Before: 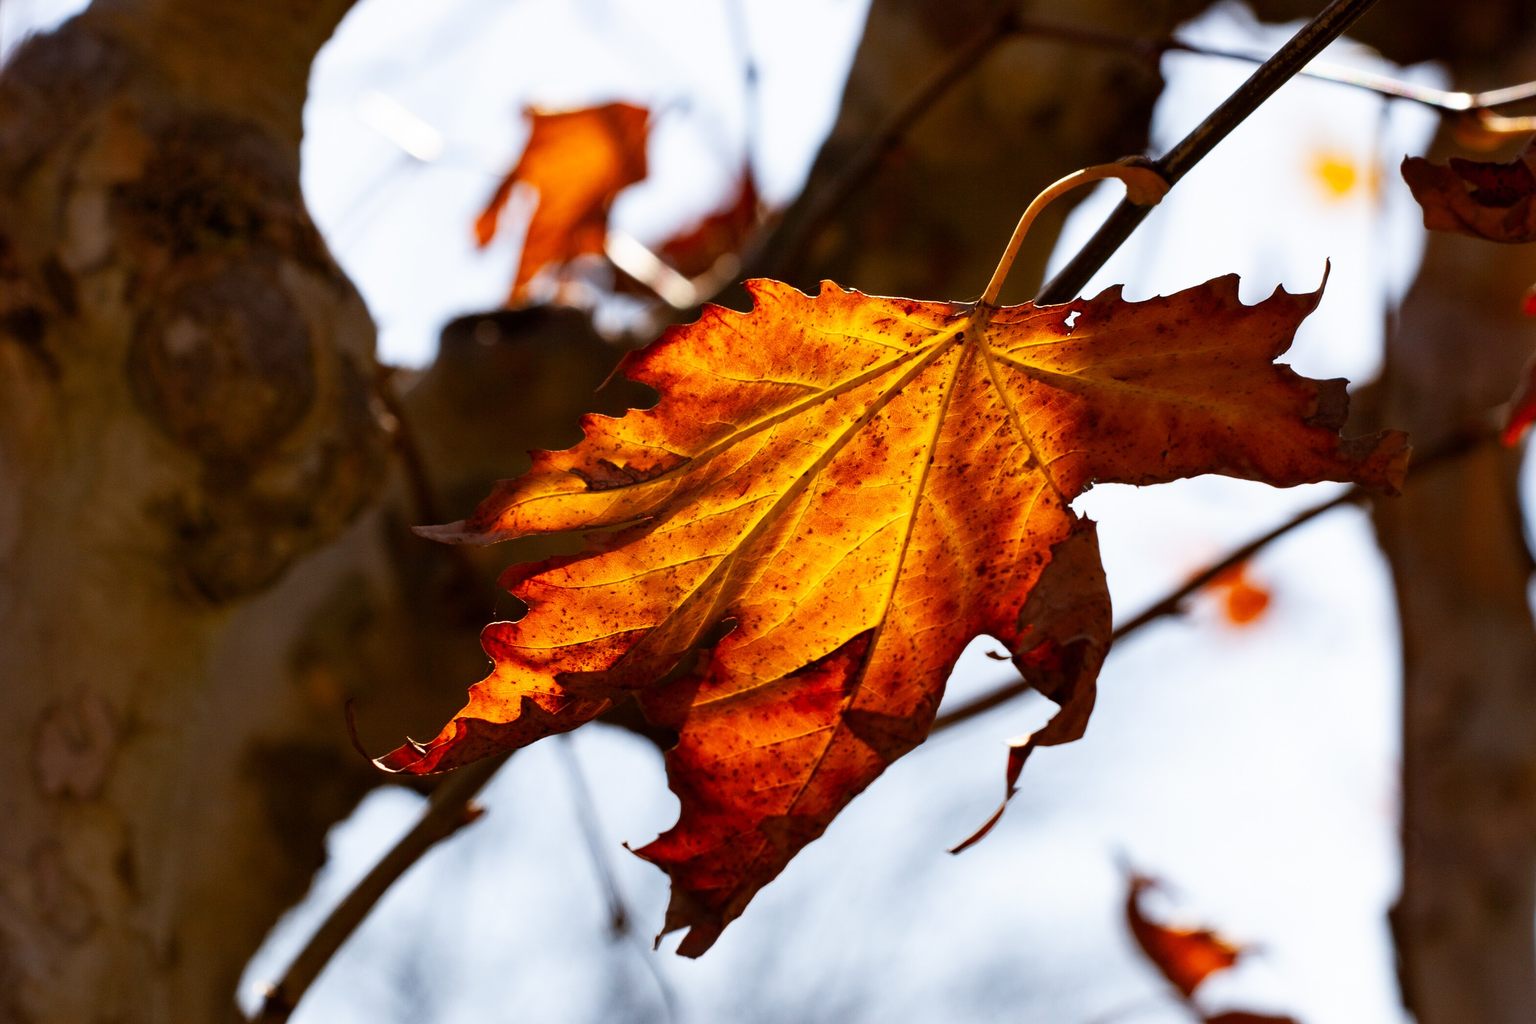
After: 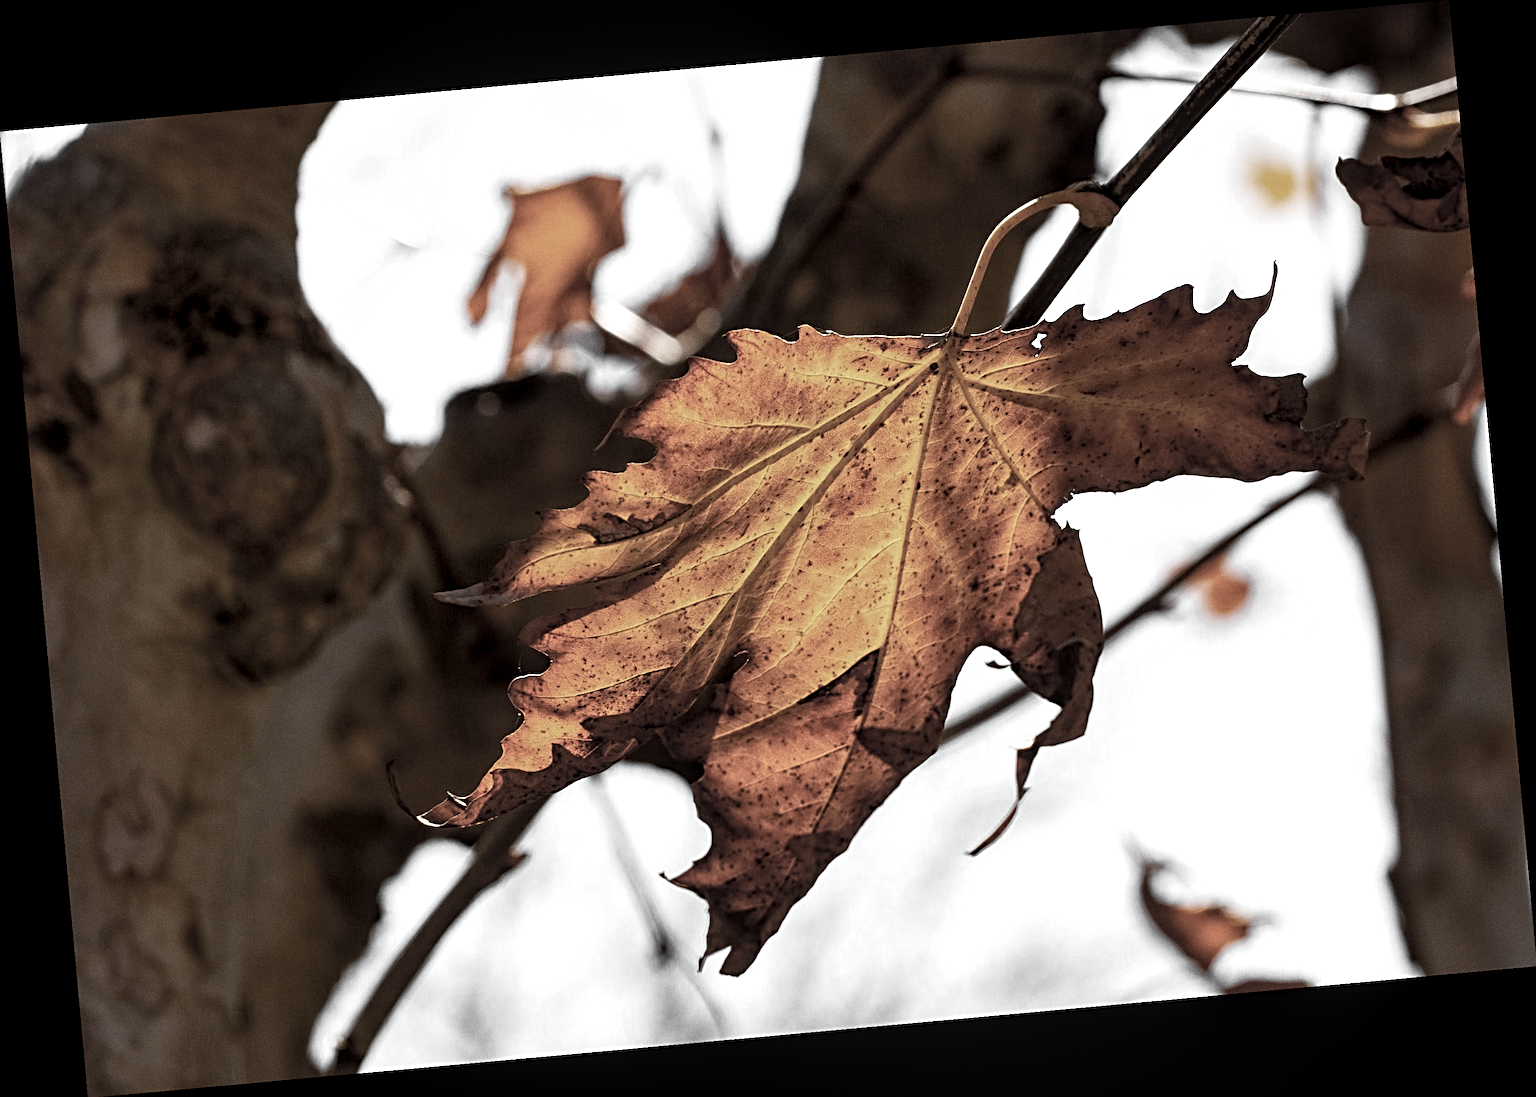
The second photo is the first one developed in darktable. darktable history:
grain: coarseness 0.09 ISO
sharpen: radius 4.883
color zones: curves: ch0 [(0, 0.613) (0.01, 0.613) (0.245, 0.448) (0.498, 0.529) (0.642, 0.665) (0.879, 0.777) (0.99, 0.613)]; ch1 [(0, 0.035) (0.121, 0.189) (0.259, 0.197) (0.415, 0.061) (0.589, 0.022) (0.732, 0.022) (0.857, 0.026) (0.991, 0.053)]
rotate and perspective: rotation -5.2°, automatic cropping off
local contrast: highlights 99%, shadows 86%, detail 160%, midtone range 0.2
